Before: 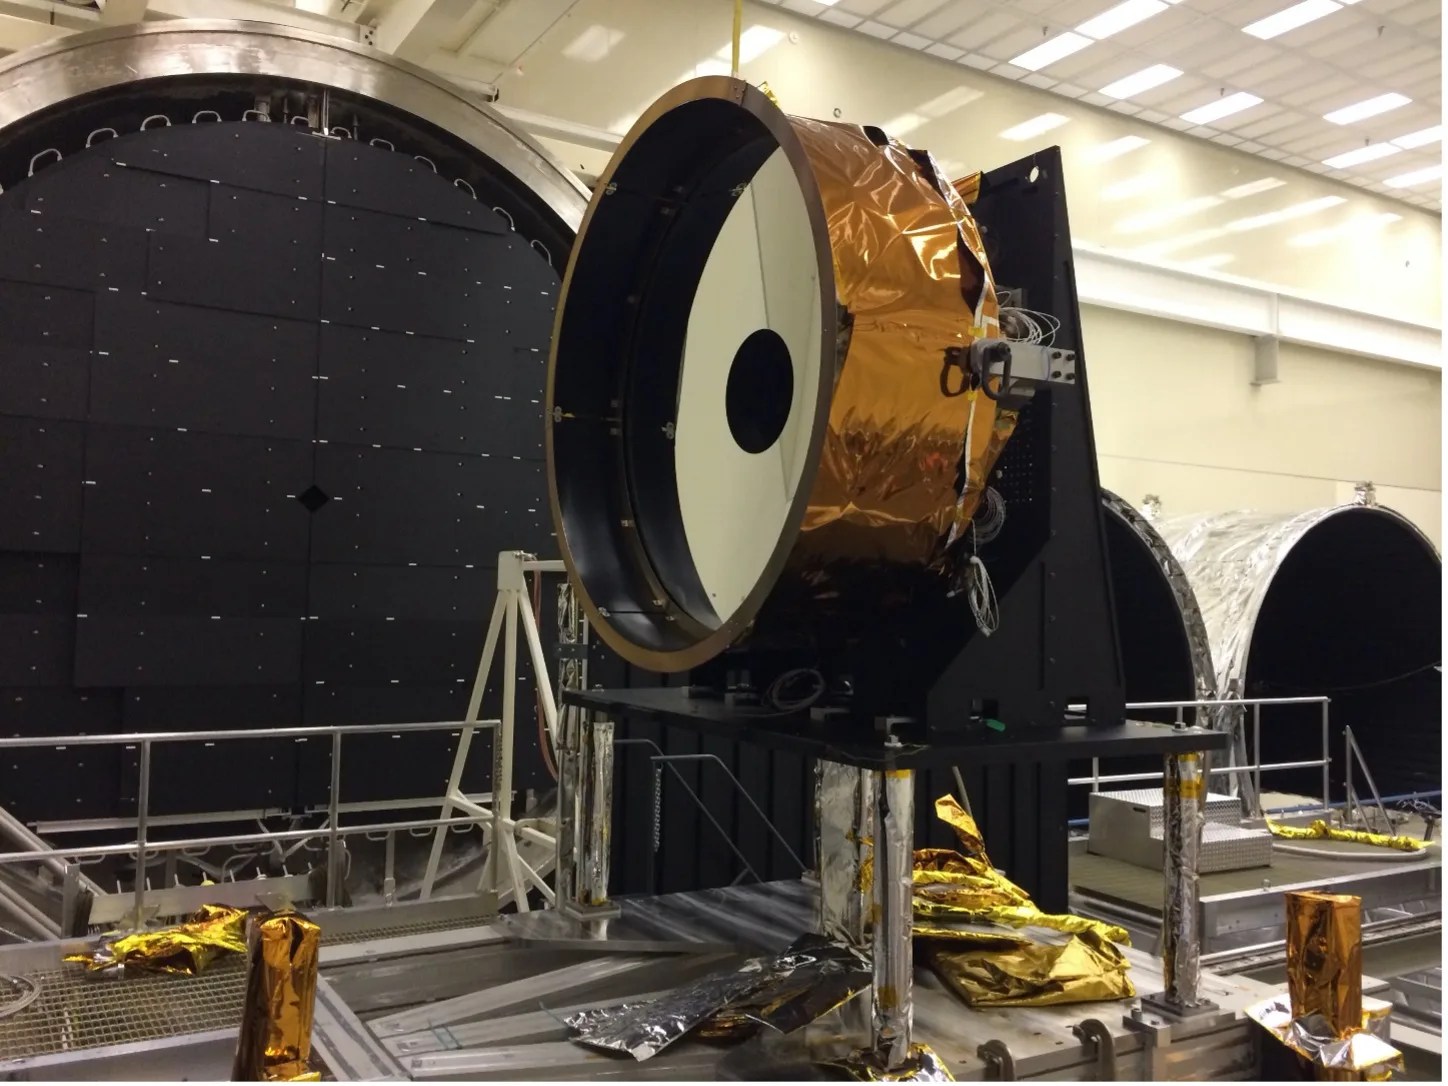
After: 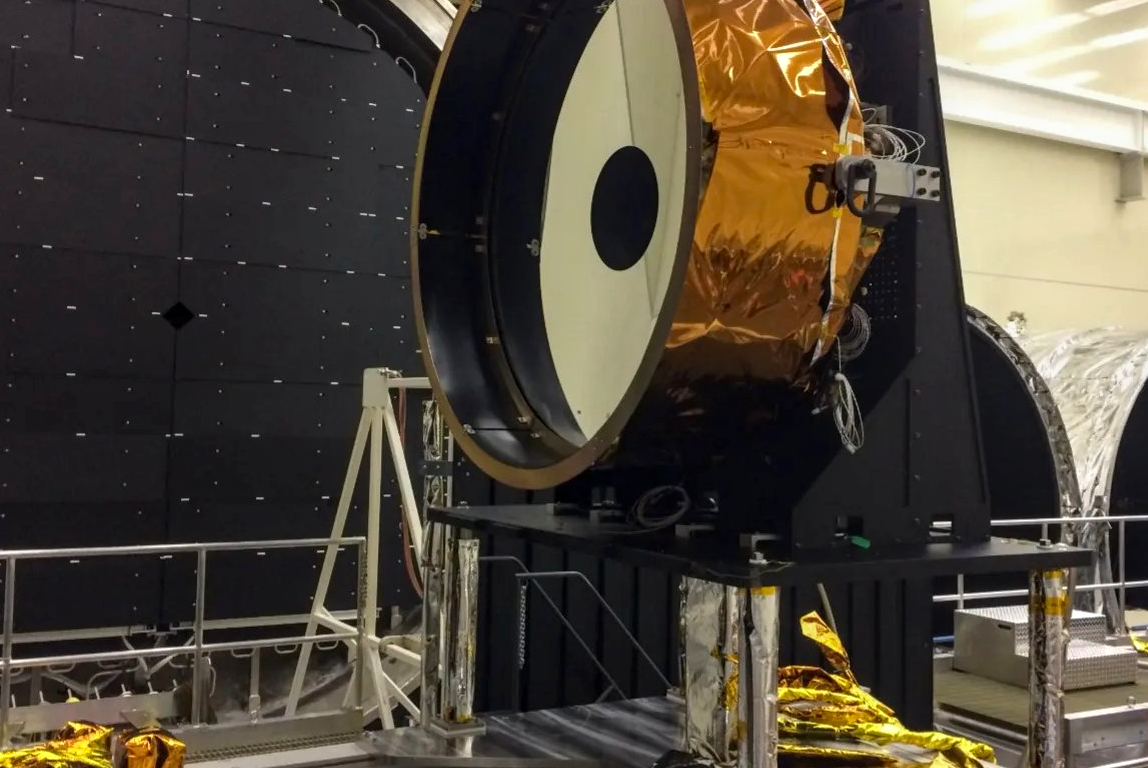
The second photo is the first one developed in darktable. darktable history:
local contrast: detail 130%
crop: left 9.385%, top 16.898%, right 10.954%, bottom 12.377%
contrast brightness saturation: saturation 0.182
